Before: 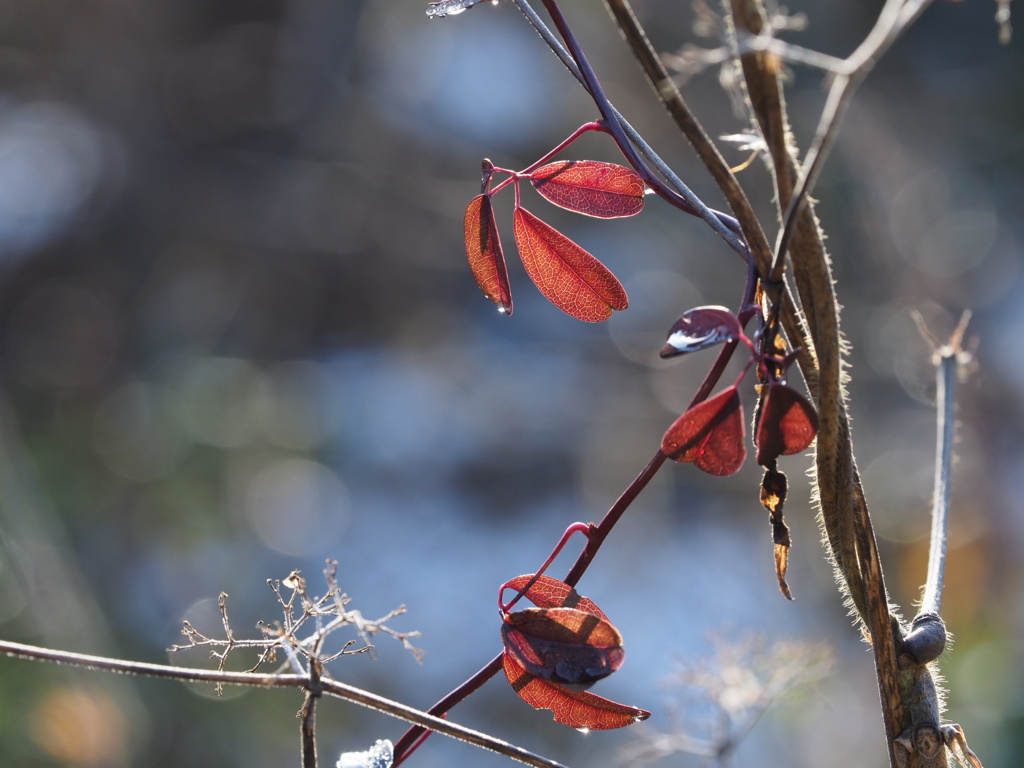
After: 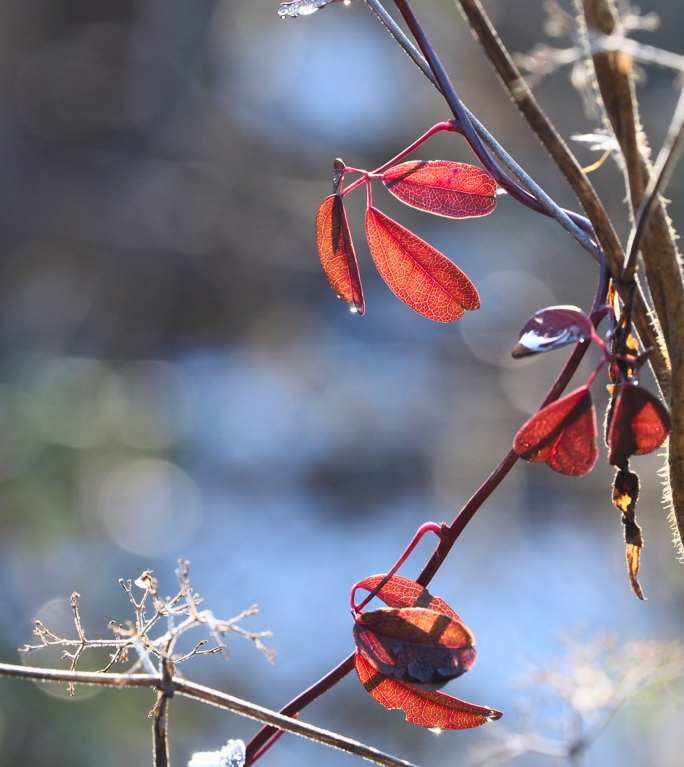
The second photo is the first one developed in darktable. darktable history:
crop and rotate: left 14.489%, right 18.697%
contrast brightness saturation: contrast 0.198, brightness 0.165, saturation 0.225
